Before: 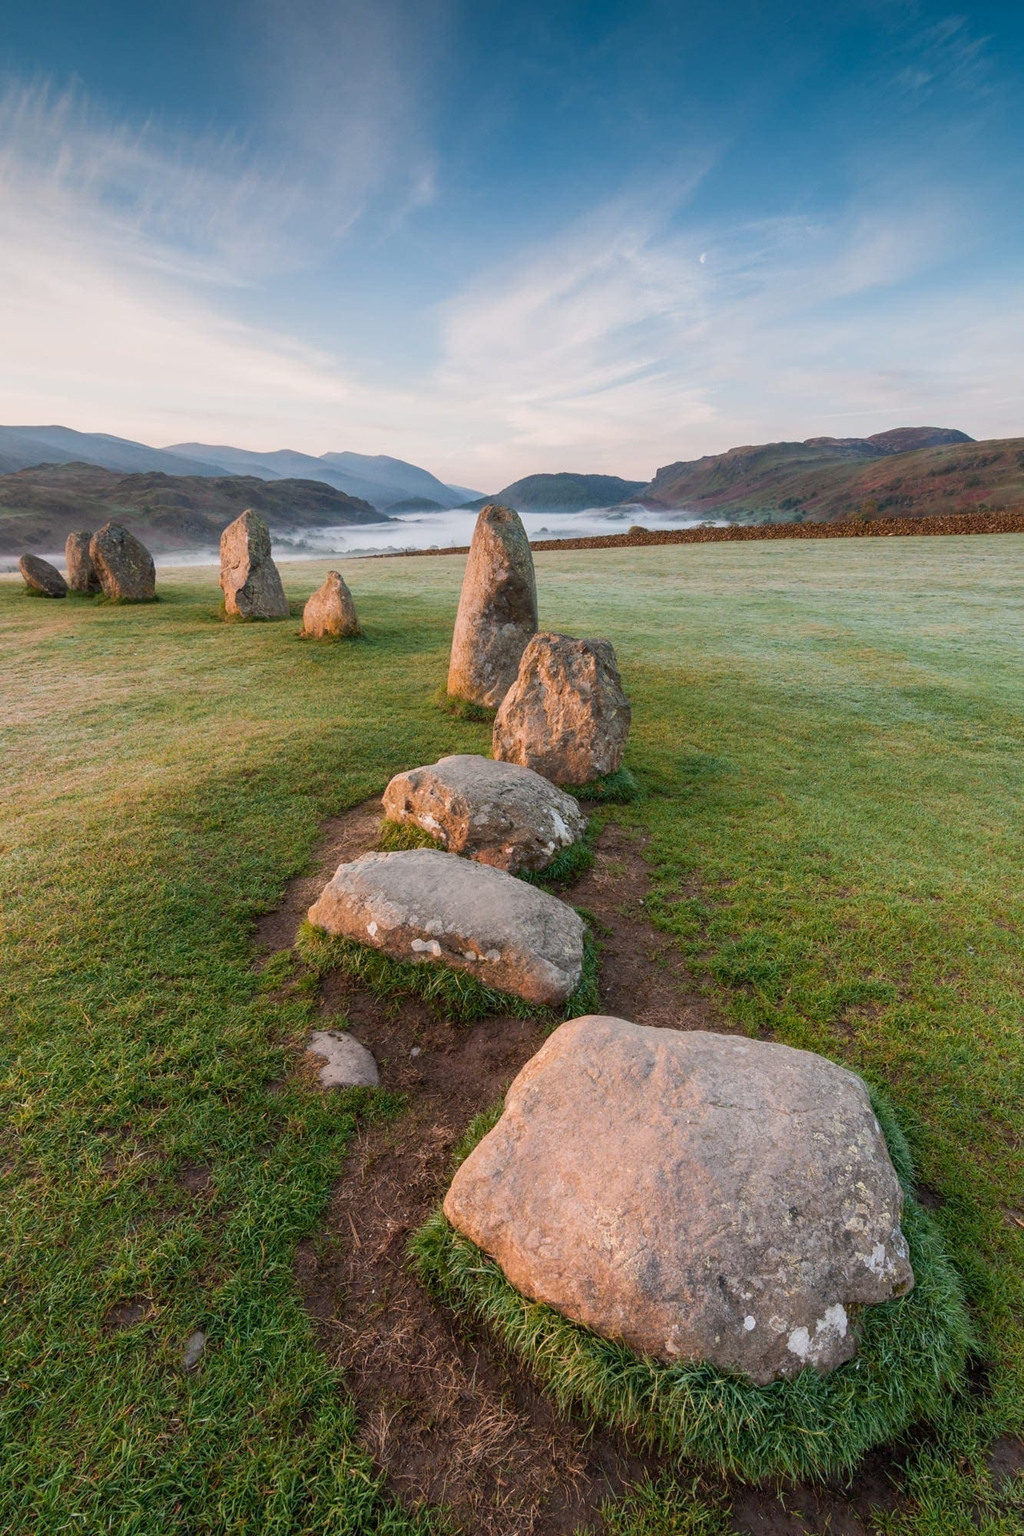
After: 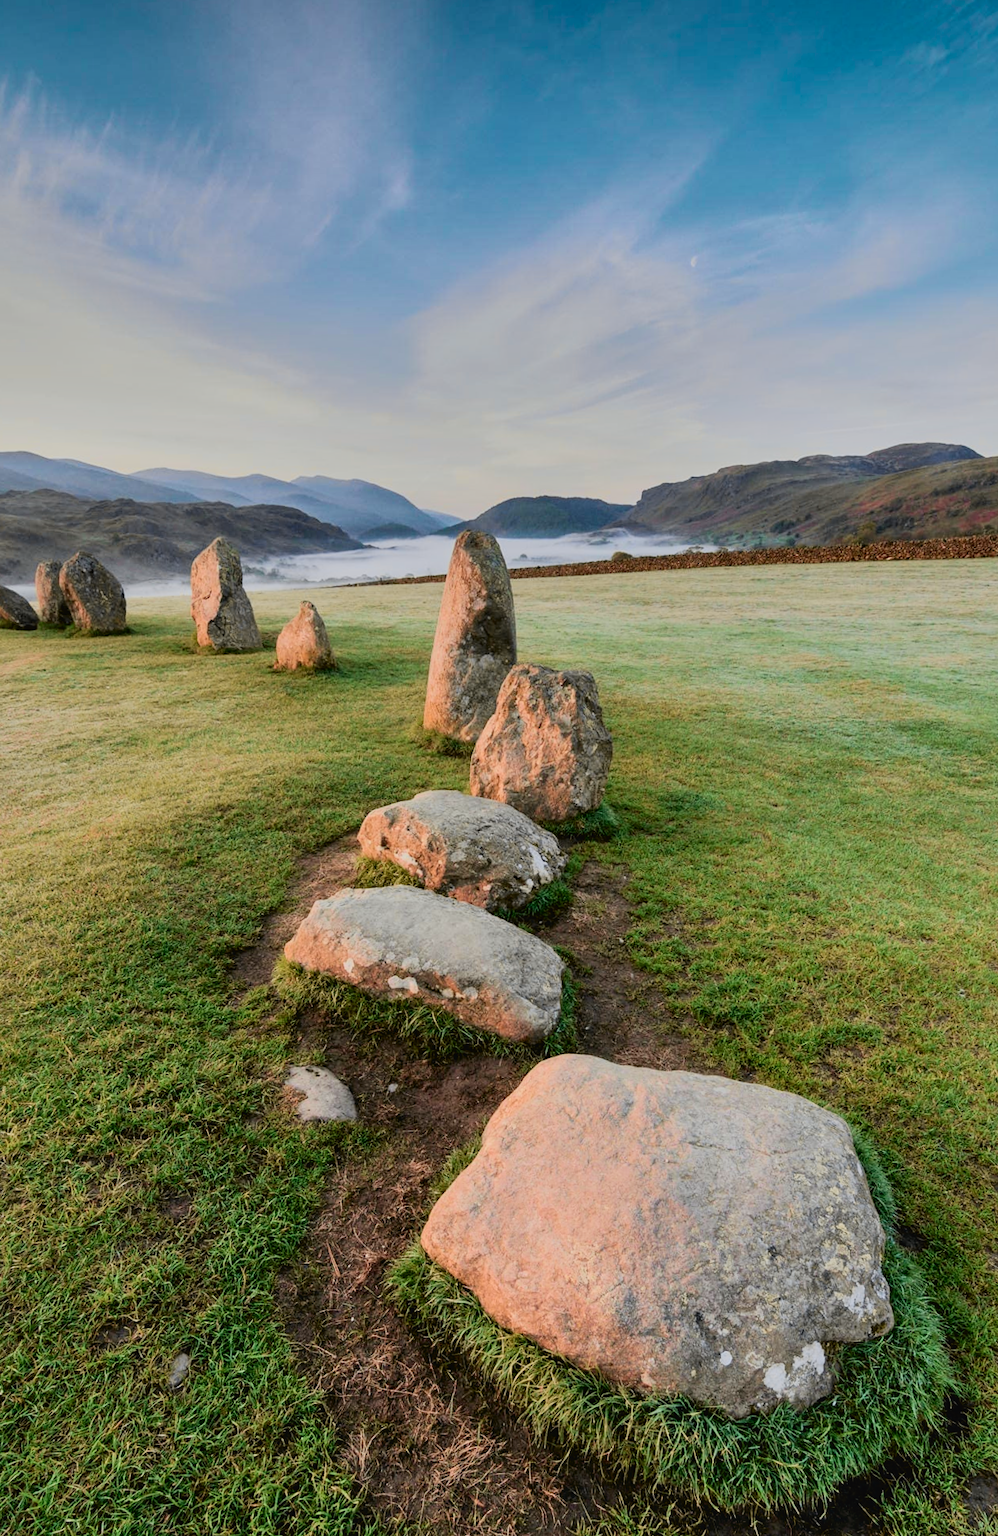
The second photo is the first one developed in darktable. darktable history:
tone curve: curves: ch0 [(0, 0.018) (0.061, 0.041) (0.205, 0.191) (0.289, 0.292) (0.39, 0.424) (0.493, 0.551) (0.666, 0.743) (0.795, 0.841) (1, 0.998)]; ch1 [(0, 0) (0.385, 0.343) (0.439, 0.415) (0.494, 0.498) (0.501, 0.501) (0.51, 0.496) (0.548, 0.554) (0.586, 0.61) (0.684, 0.658) (0.783, 0.804) (1, 1)]; ch2 [(0, 0) (0.304, 0.31) (0.403, 0.399) (0.441, 0.428) (0.47, 0.469) (0.498, 0.496) (0.524, 0.538) (0.566, 0.588) (0.648, 0.665) (0.697, 0.699) (1, 1)], color space Lab, independent channels, preserve colors none
tone equalizer: on, module defaults
filmic rgb: black relative exposure -8.42 EV, white relative exposure 4.68 EV, hardness 3.82, color science v6 (2022)
color zones: curves: ch1 [(0, 0.469) (0.01, 0.469) (0.12, 0.446) (0.248, 0.469) (0.5, 0.5) (0.748, 0.5) (0.99, 0.469) (1, 0.469)]
rotate and perspective: rotation 0.074°, lens shift (vertical) 0.096, lens shift (horizontal) -0.041, crop left 0.043, crop right 0.952, crop top 0.024, crop bottom 0.979
shadows and highlights: radius 108.52, shadows 44.07, highlights -67.8, low approximation 0.01, soften with gaussian
